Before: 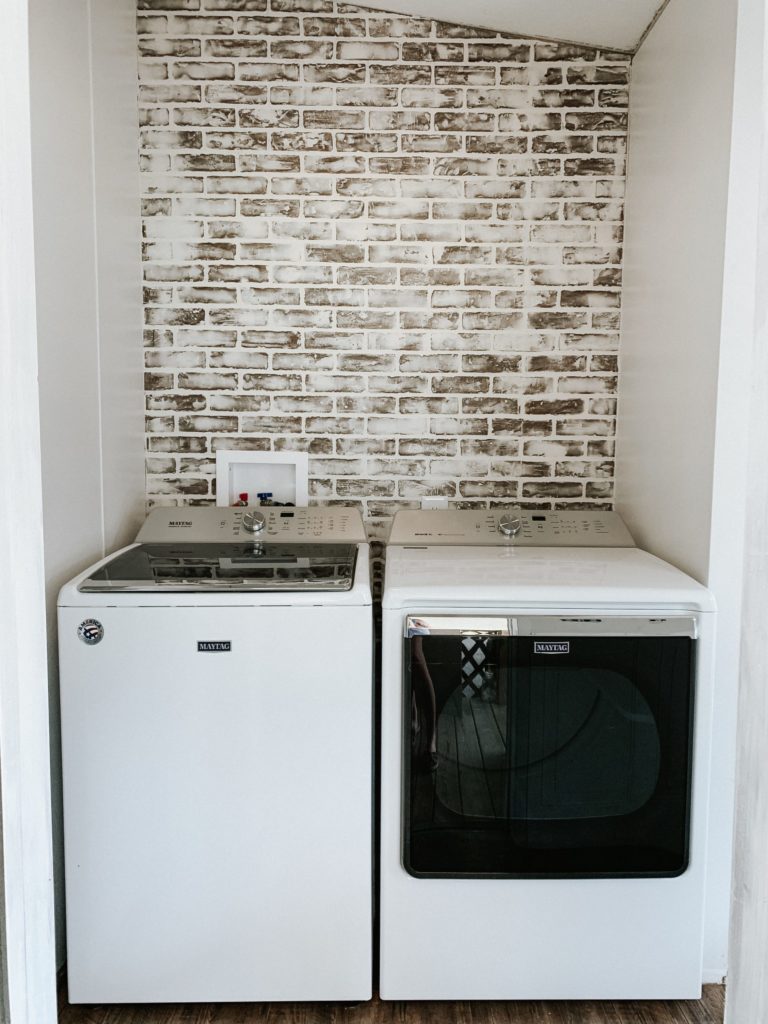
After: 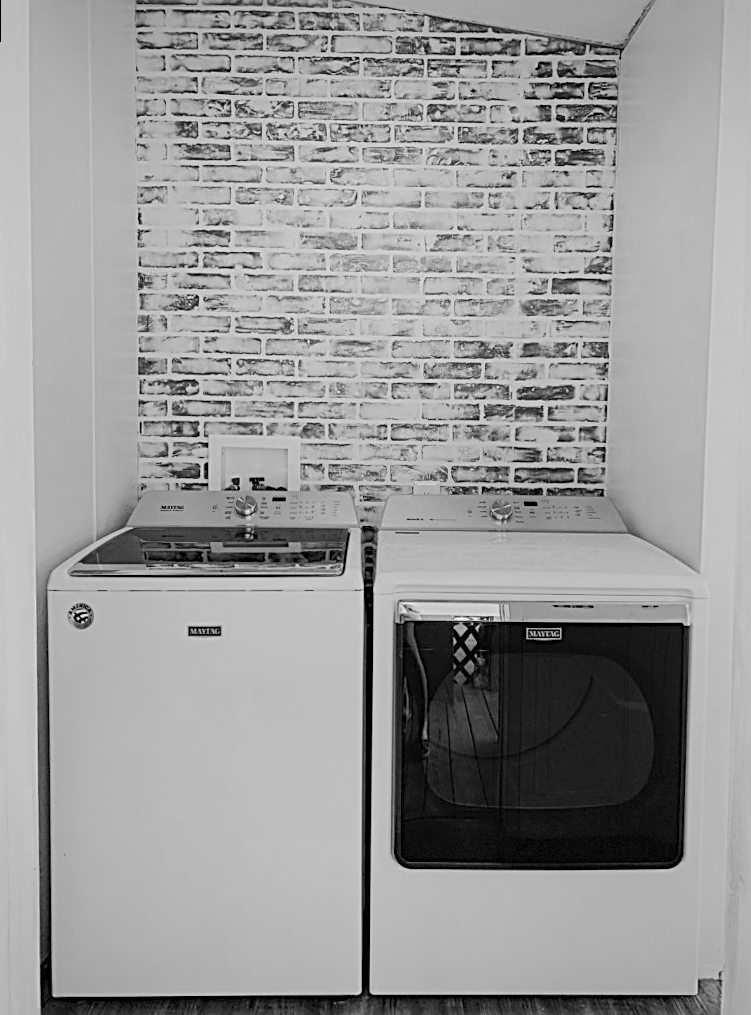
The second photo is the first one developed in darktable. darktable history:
sharpen: radius 2.676, amount 0.669
monochrome: on, module defaults
vignetting: fall-off start 85%, fall-off radius 80%, brightness -0.182, saturation -0.3, width/height ratio 1.219, dithering 8-bit output, unbound false
color balance rgb: shadows lift › chroma 11.71%, shadows lift › hue 133.46°, power › chroma 2.15%, power › hue 166.83°, highlights gain › chroma 4%, highlights gain › hue 200.2°, perceptual saturation grading › global saturation 18.05%
rotate and perspective: rotation 0.226°, lens shift (vertical) -0.042, crop left 0.023, crop right 0.982, crop top 0.006, crop bottom 0.994
base curve: curves: ch0 [(0, 0) (0.158, 0.273) (0.879, 0.895) (1, 1)], preserve colors none
color zones: curves: ch0 [(0.25, 0.5) (0.636, 0.25) (0.75, 0.5)]
